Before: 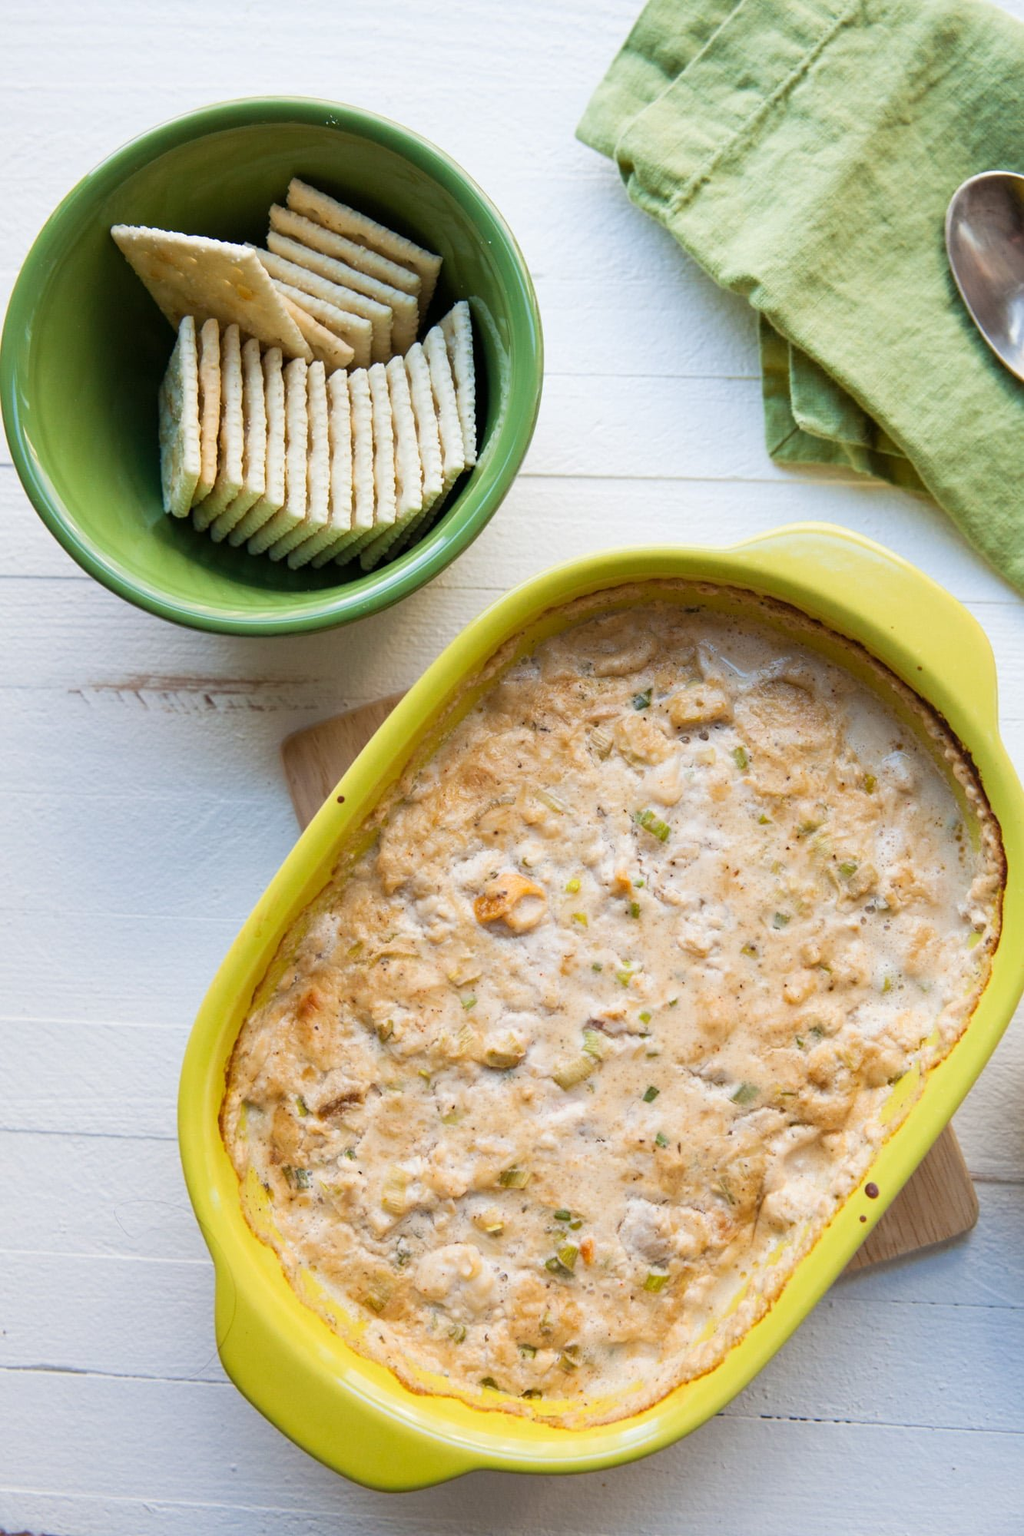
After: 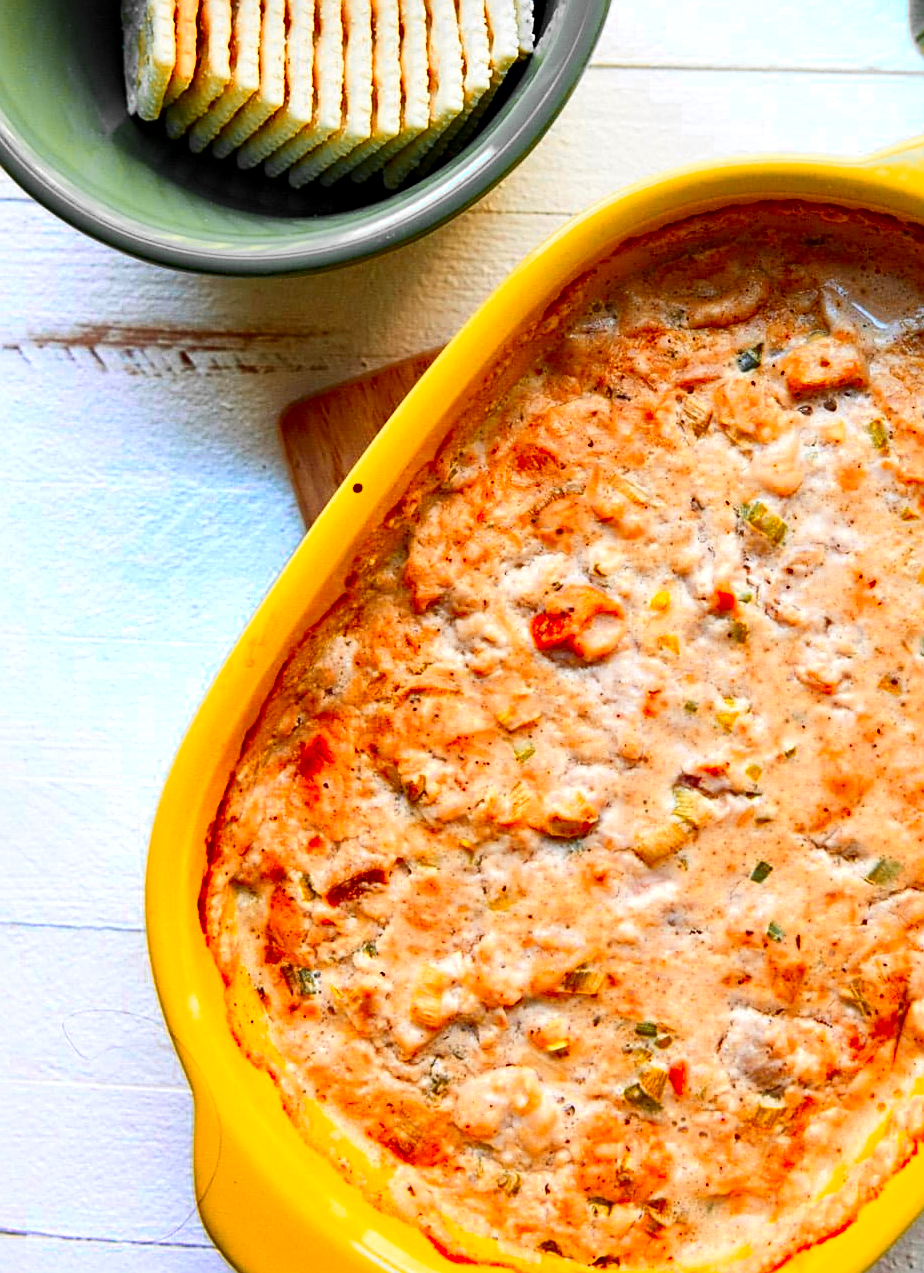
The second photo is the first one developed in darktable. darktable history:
crop: left 6.488%, top 27.668%, right 24.183%, bottom 8.656%
sharpen: amount 0.55
haze removal: compatibility mode true, adaptive false
exposure: exposure -0.01 EV, compensate highlight preservation false
color zones: curves: ch0 [(0, 0.363) (0.128, 0.373) (0.25, 0.5) (0.402, 0.407) (0.521, 0.525) (0.63, 0.559) (0.729, 0.662) (0.867, 0.471)]; ch1 [(0, 0.515) (0.136, 0.618) (0.25, 0.5) (0.378, 0) (0.516, 0) (0.622, 0.593) (0.737, 0.819) (0.87, 0.593)]; ch2 [(0, 0.529) (0.128, 0.471) (0.282, 0.451) (0.386, 0.662) (0.516, 0.525) (0.633, 0.554) (0.75, 0.62) (0.875, 0.441)]
white balance: emerald 1
contrast brightness saturation: contrast 0.26, brightness 0.02, saturation 0.87
local contrast: mode bilateral grid, contrast 20, coarseness 50, detail 148%, midtone range 0.2
